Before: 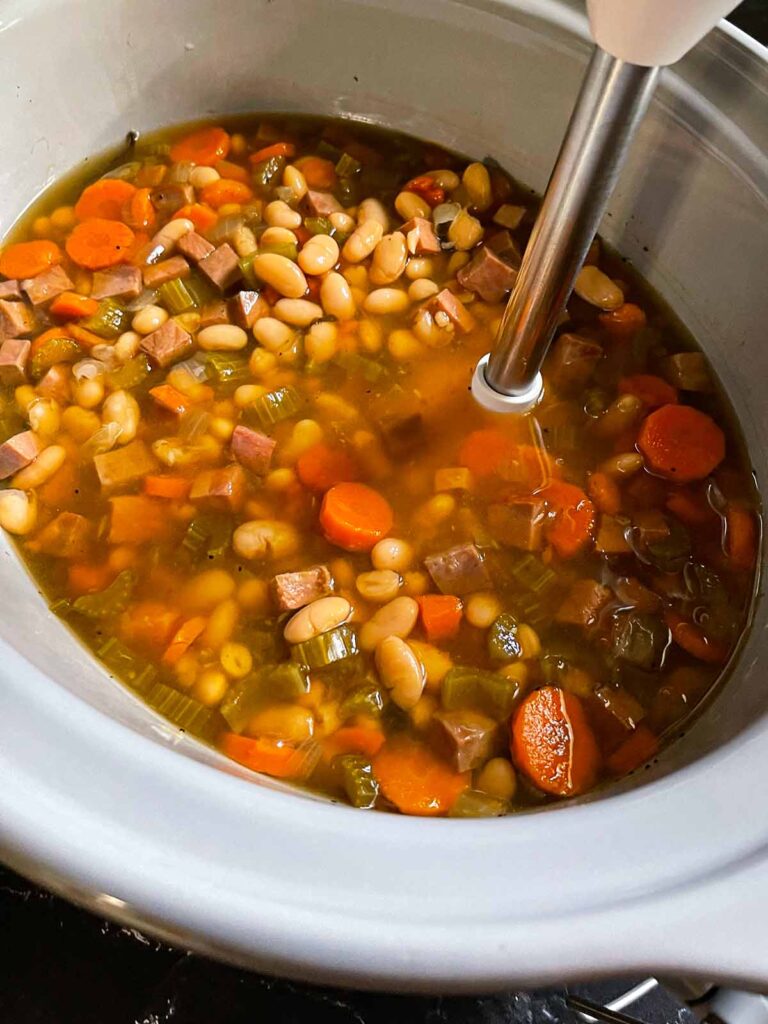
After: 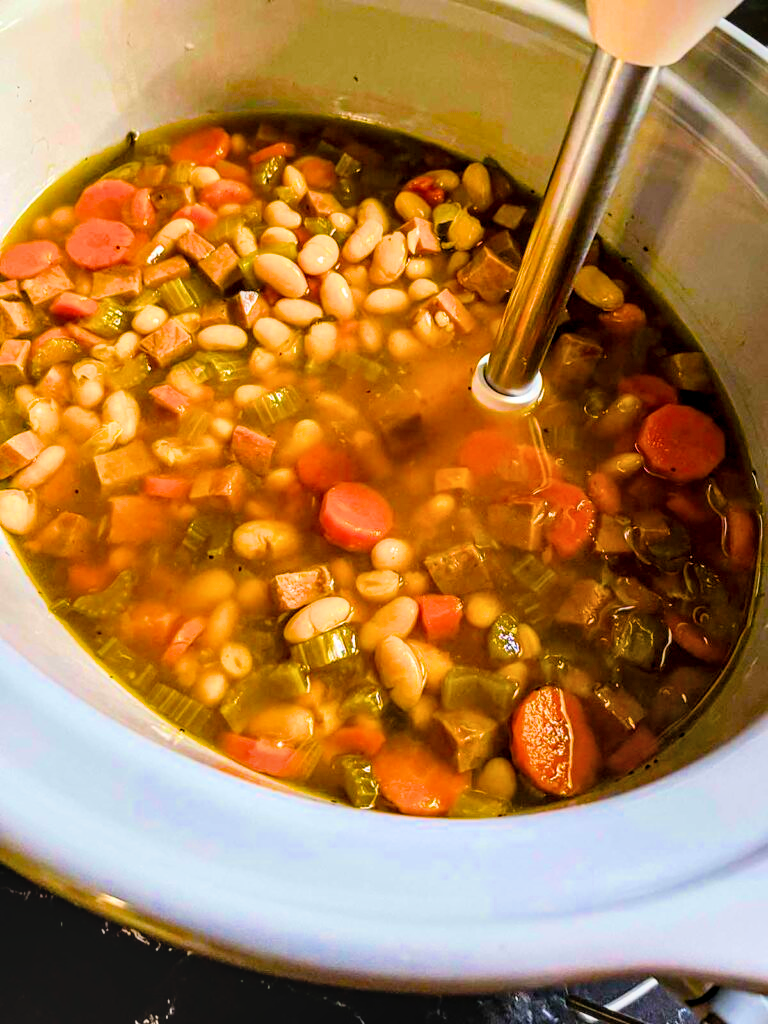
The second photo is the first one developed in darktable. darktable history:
filmic rgb: black relative exposure -7.65 EV, white relative exposure 4.56 EV, hardness 3.61, color science v6 (2022)
local contrast: on, module defaults
tone equalizer: on, module defaults
color balance rgb: linear chroma grading › global chroma 25%, perceptual saturation grading › global saturation 40%, perceptual brilliance grading › global brilliance 30%, global vibrance 40%
